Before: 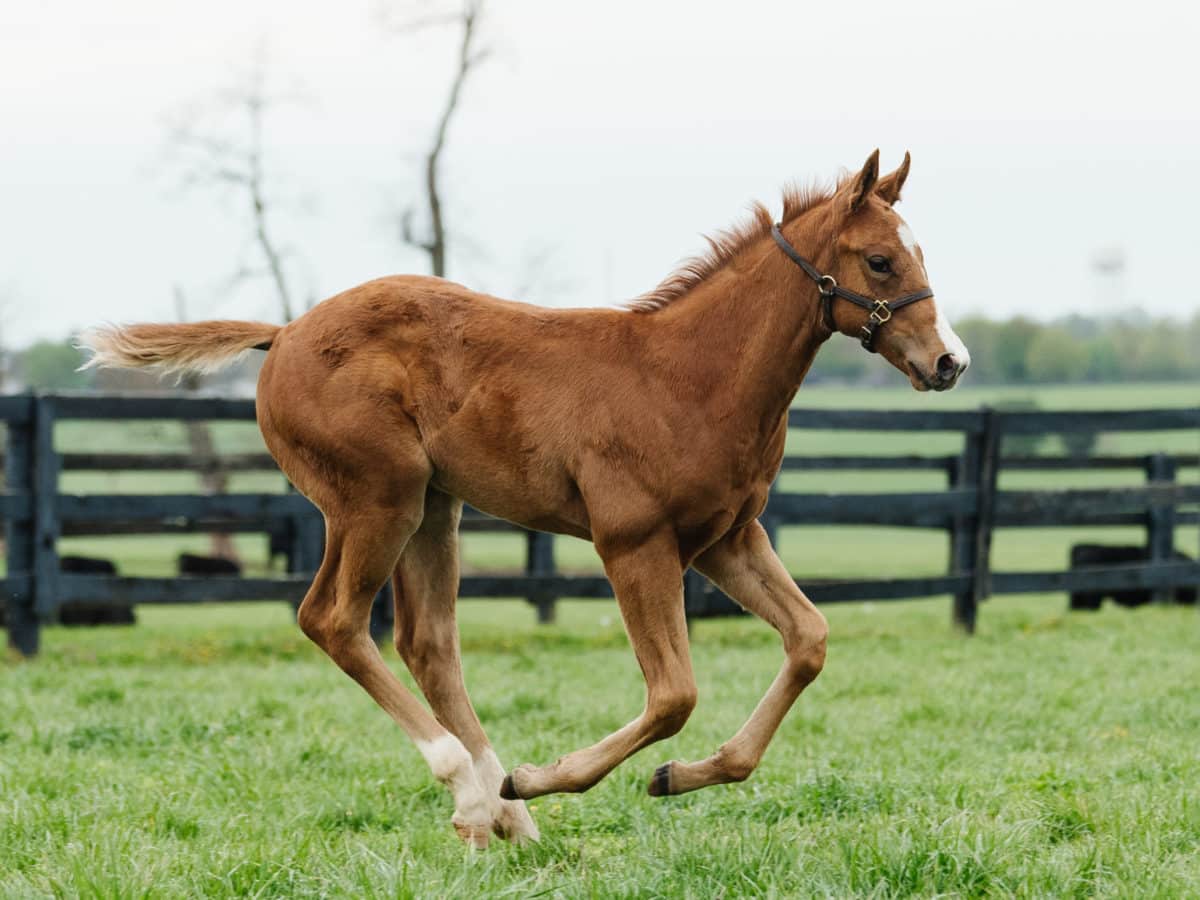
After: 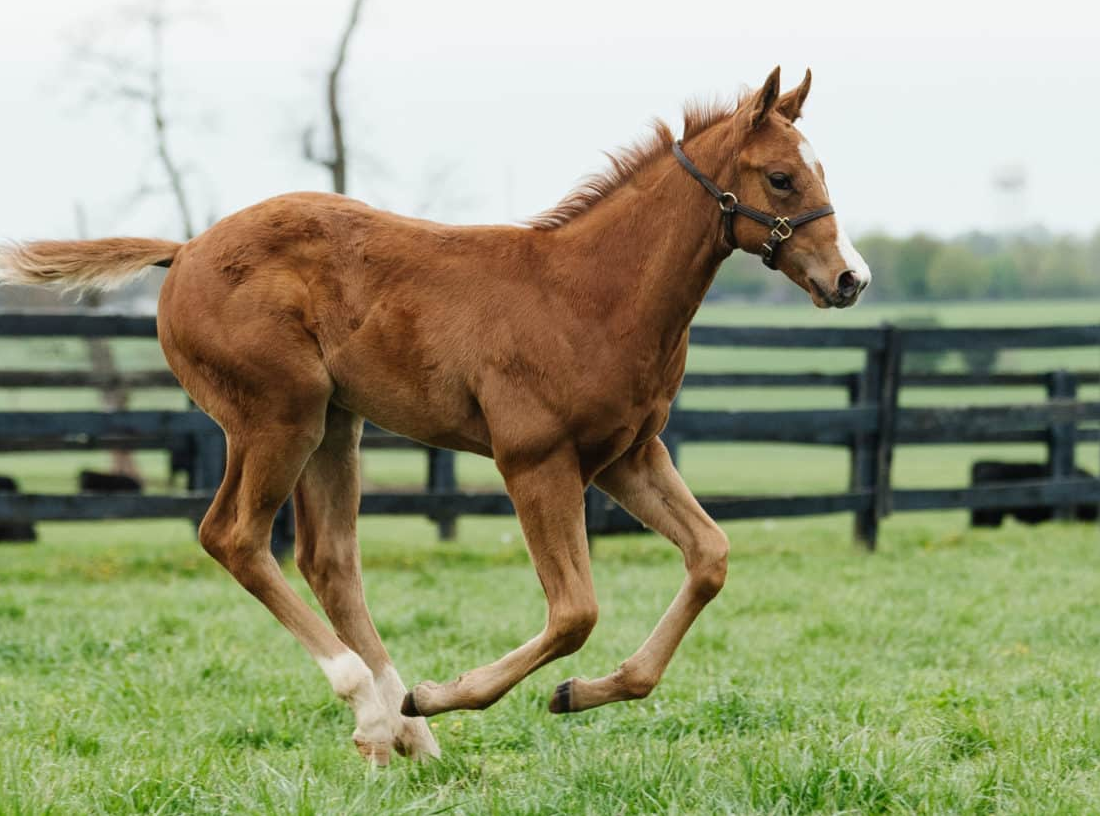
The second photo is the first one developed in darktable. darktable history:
tone equalizer: -7 EV 0.13 EV, smoothing diameter 25%, edges refinement/feathering 10, preserve details guided filter
crop and rotate: left 8.262%, top 9.226%
